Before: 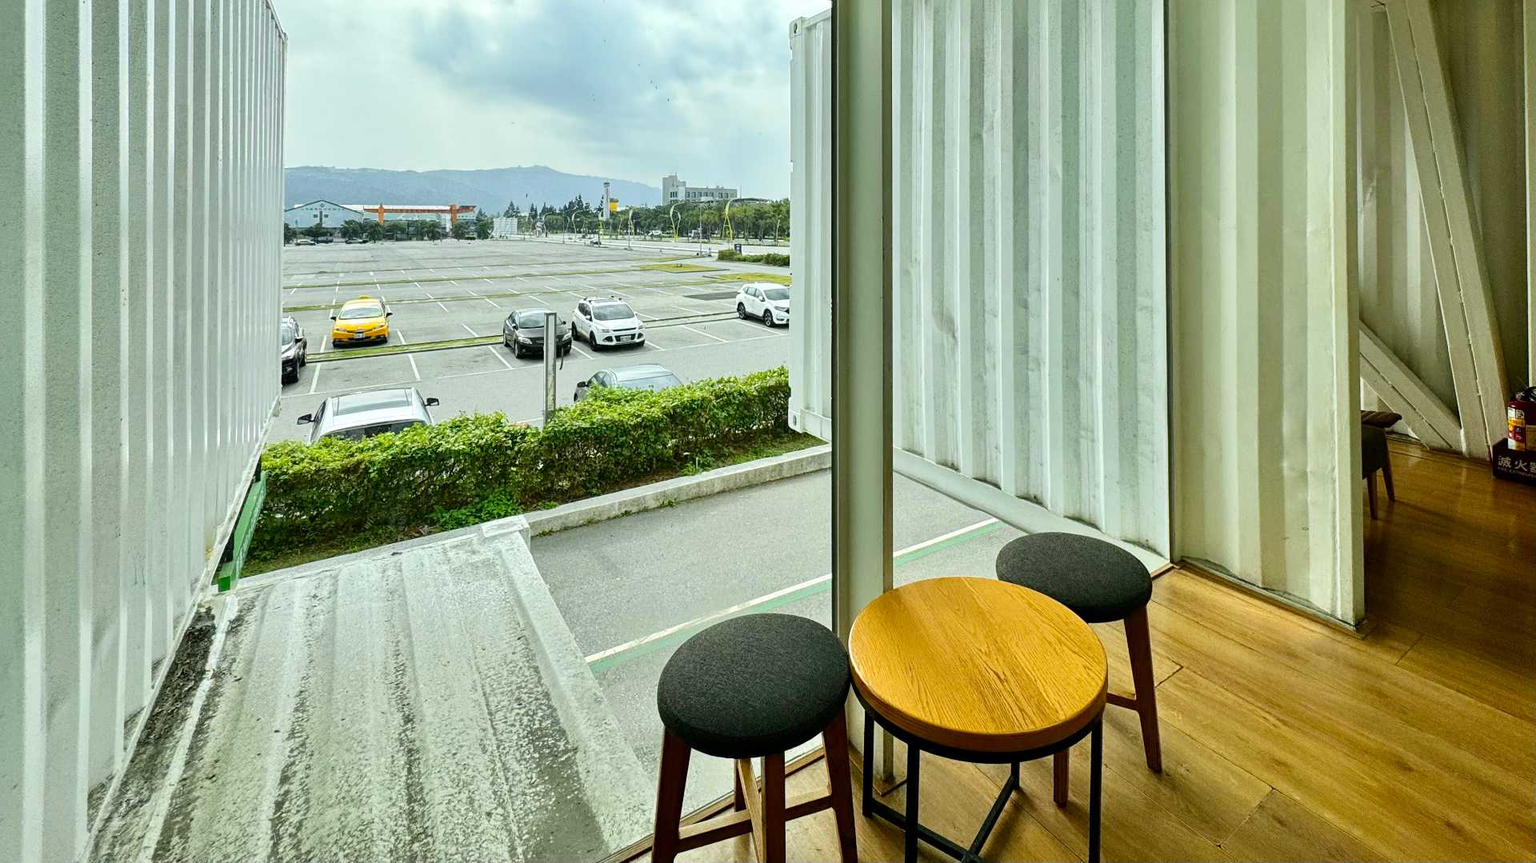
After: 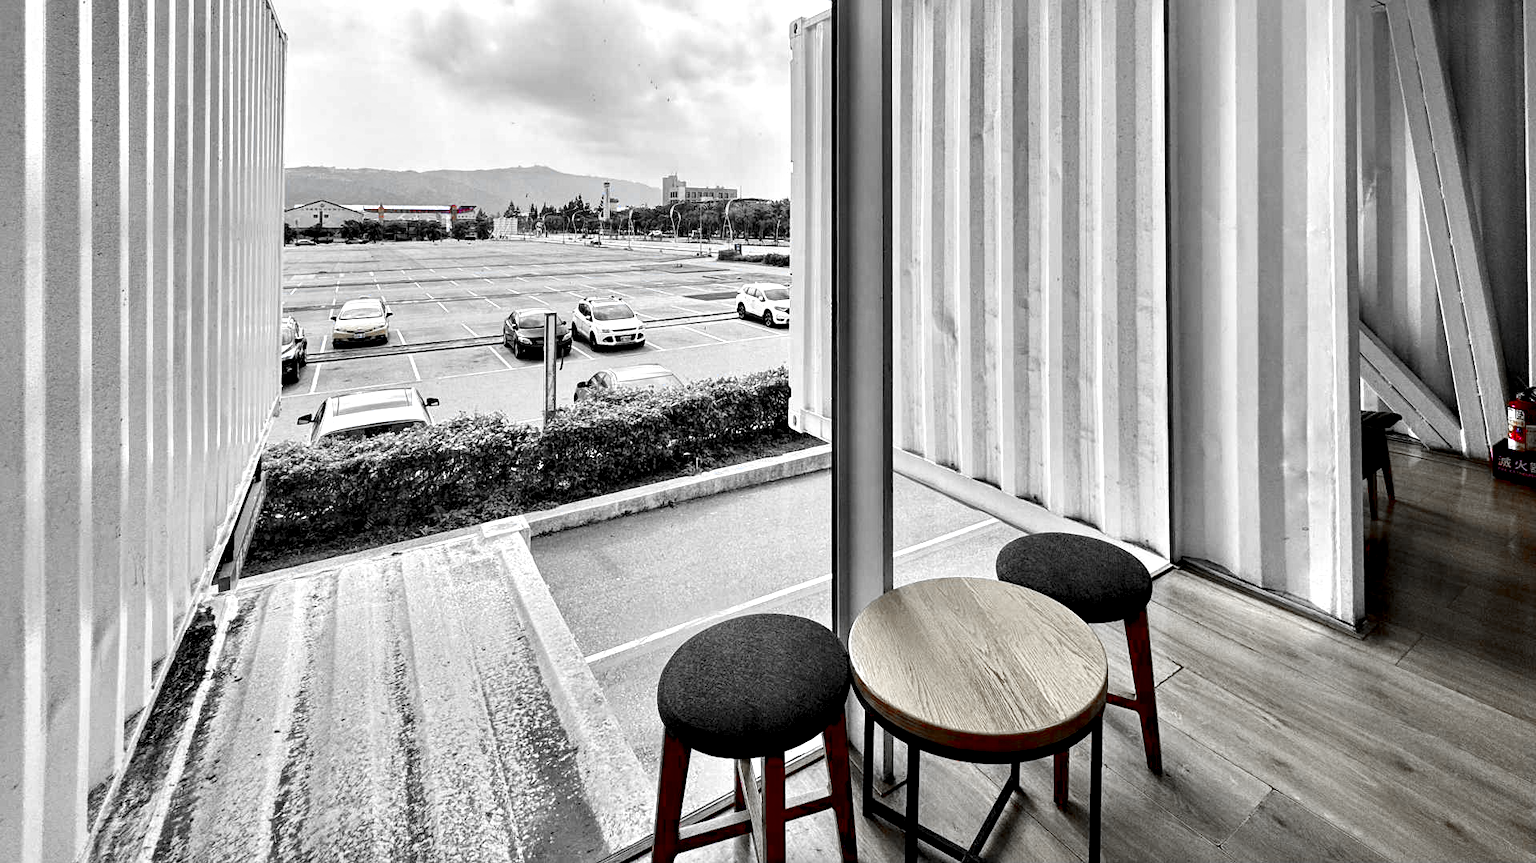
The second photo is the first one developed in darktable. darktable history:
contrast equalizer: y [[0.601, 0.6, 0.598, 0.598, 0.6, 0.601], [0.5 ×6], [0.5 ×6], [0 ×6], [0 ×6]]
color correction: saturation 3
white balance: red 0.948, green 1.02, blue 1.176
color zones: curves: ch0 [(0, 0.278) (0.143, 0.5) (0.286, 0.5) (0.429, 0.5) (0.571, 0.5) (0.714, 0.5) (0.857, 0.5) (1, 0.5)]; ch1 [(0, 1) (0.143, 0.165) (0.286, 0) (0.429, 0) (0.571, 0) (0.714, 0) (0.857, 0.5) (1, 0.5)]; ch2 [(0, 0.508) (0.143, 0.5) (0.286, 0.5) (0.429, 0.5) (0.571, 0.5) (0.714, 0.5) (0.857, 0.5) (1, 0.5)]
